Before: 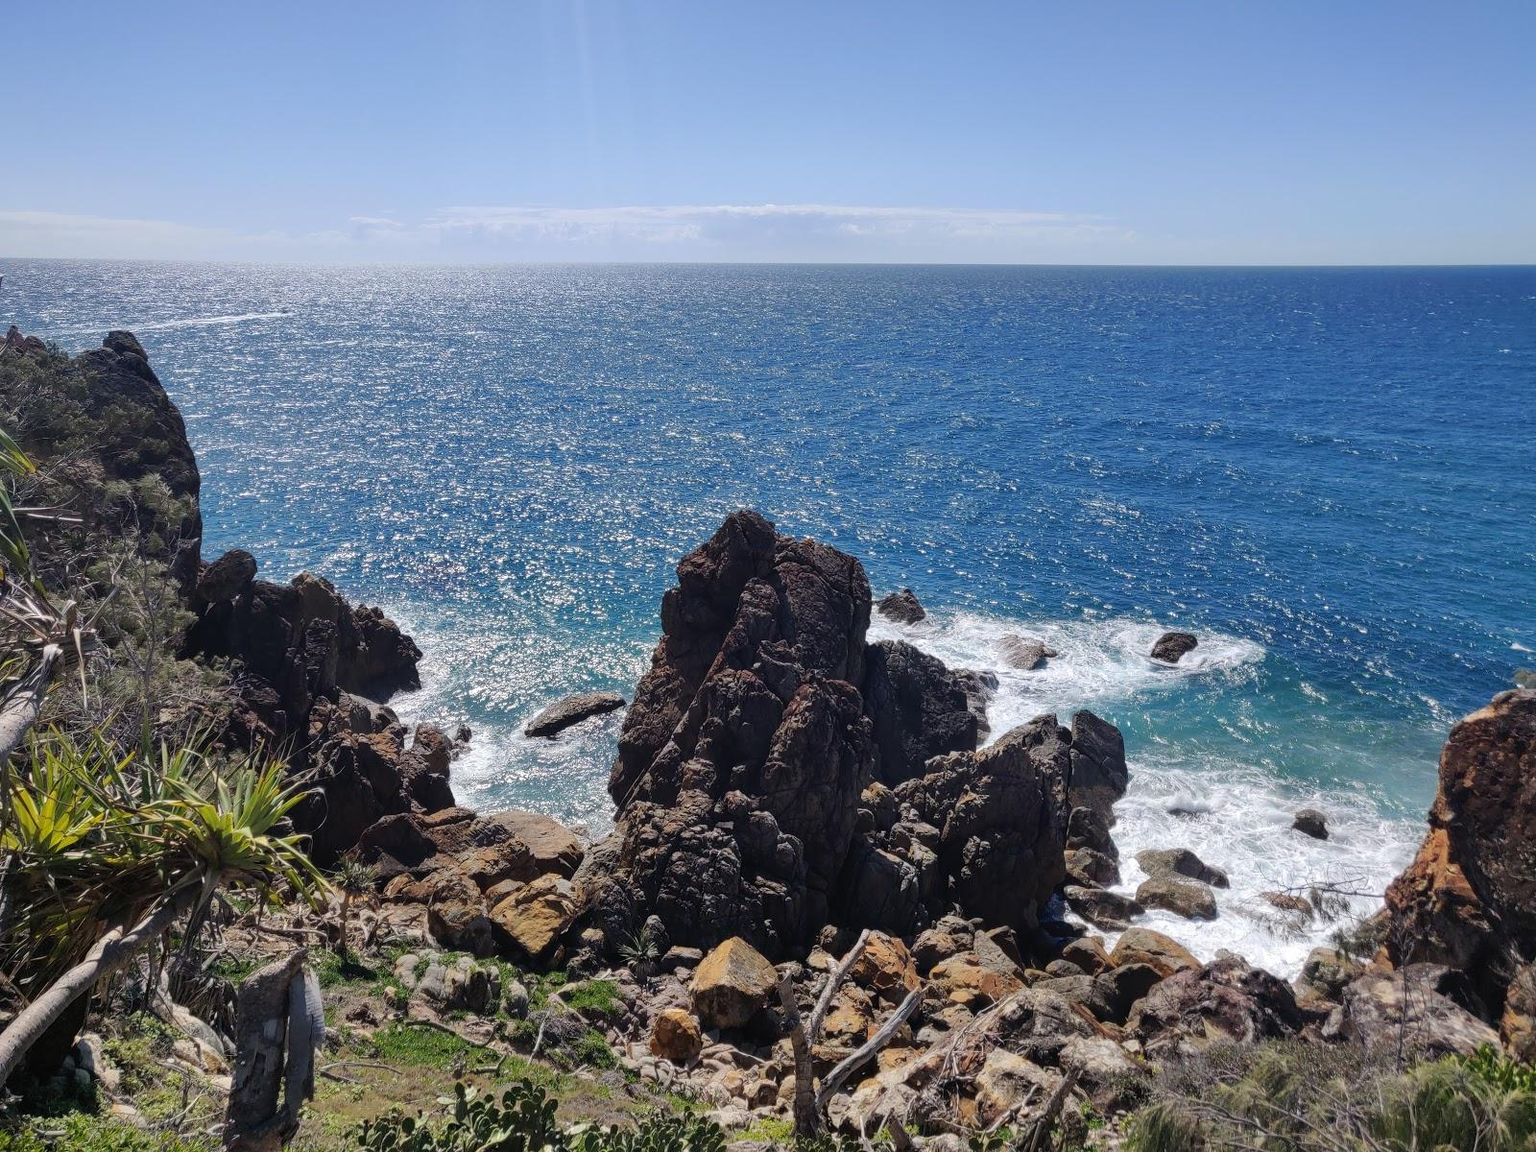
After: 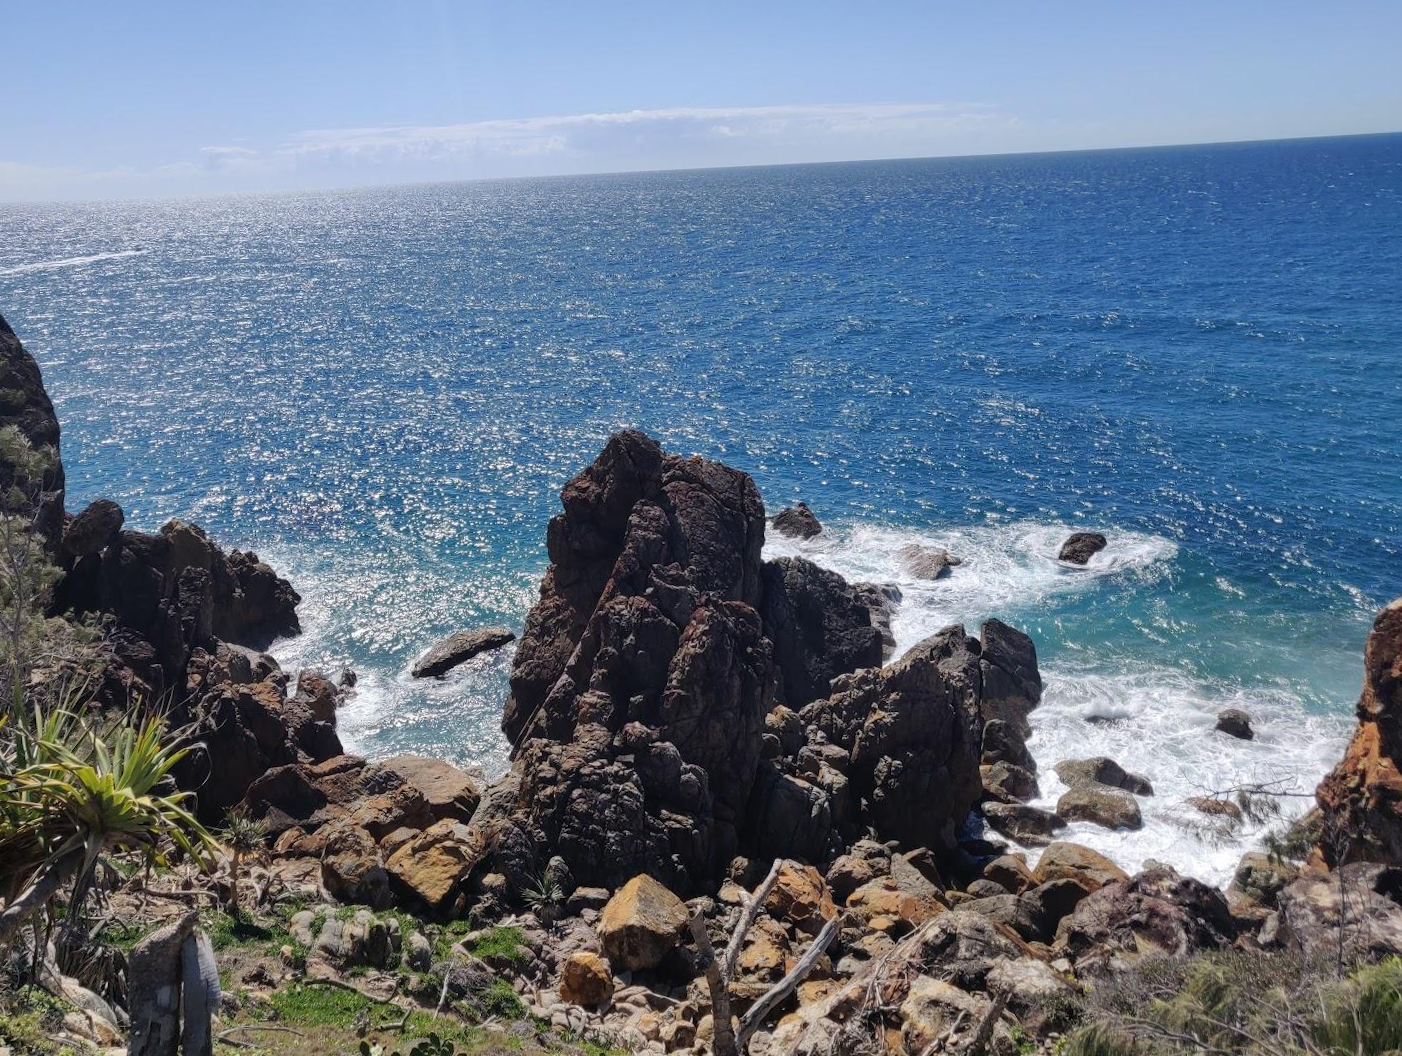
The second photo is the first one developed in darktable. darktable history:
crop and rotate: angle 3.12°, left 6.095%, top 5.691%
